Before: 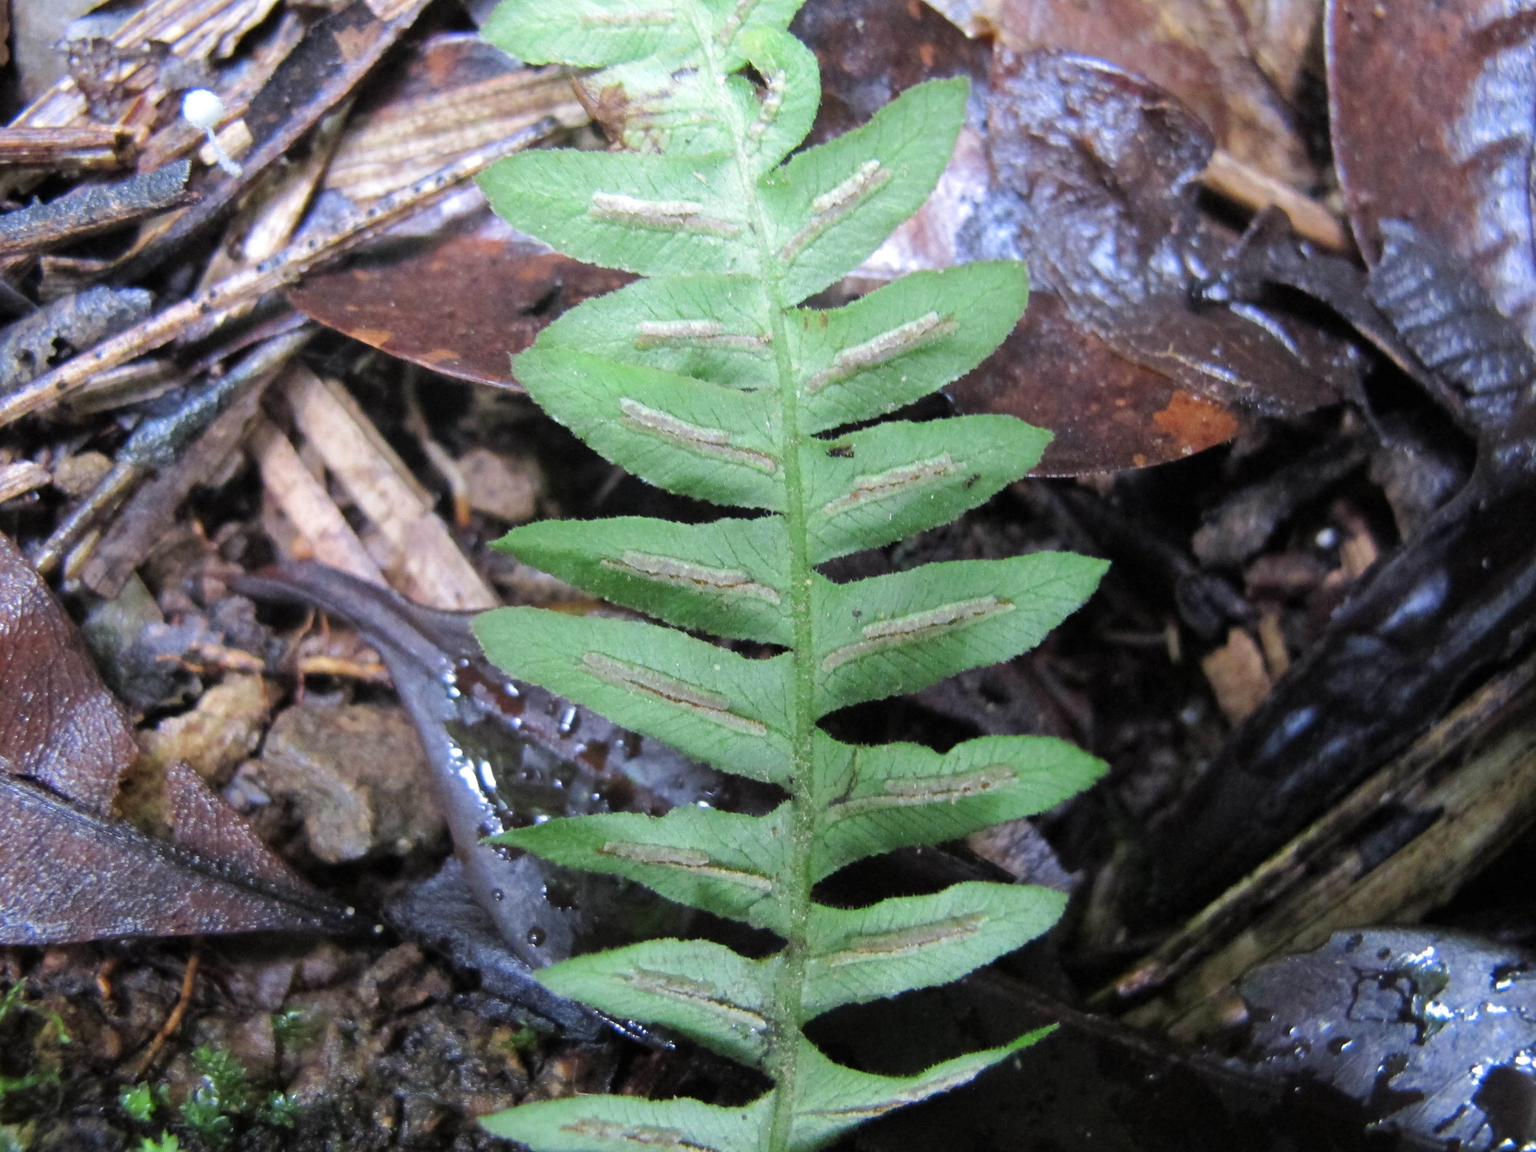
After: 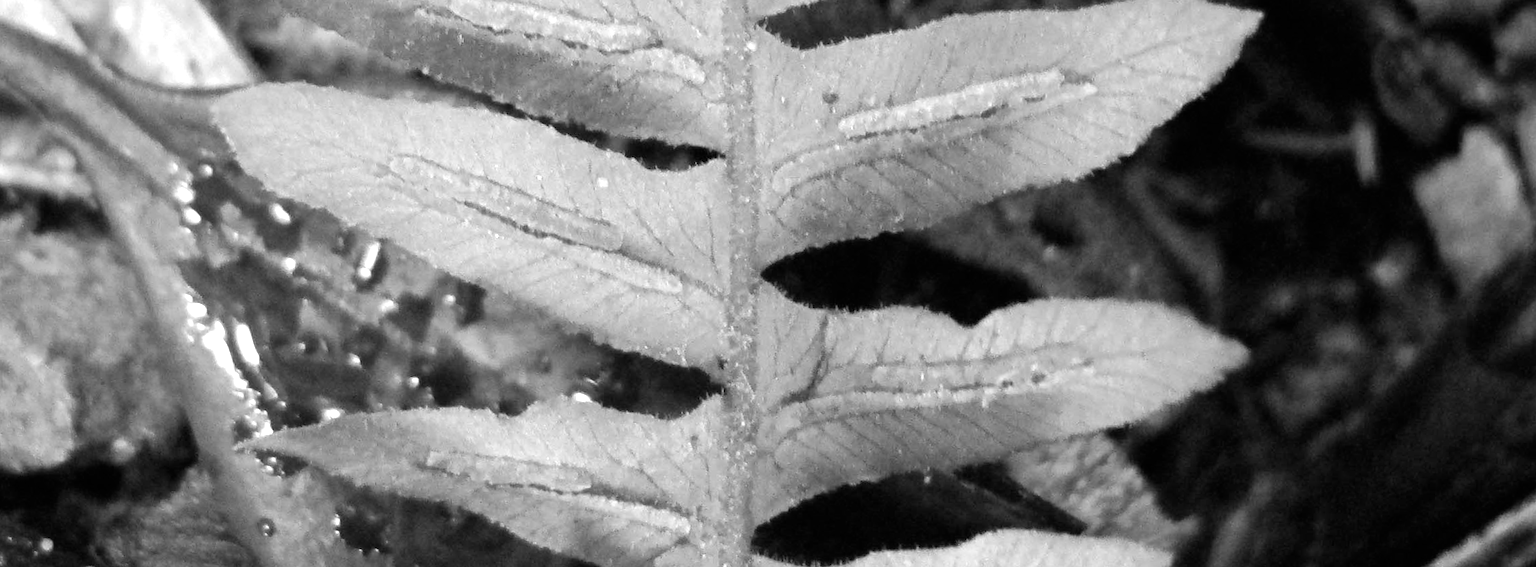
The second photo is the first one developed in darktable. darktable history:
rotate and perspective: rotation 0.062°, lens shift (vertical) 0.115, lens shift (horizontal) -0.133, crop left 0.047, crop right 0.94, crop top 0.061, crop bottom 0.94
crop: left 18.091%, top 51.13%, right 17.525%, bottom 16.85%
exposure: black level correction 0, exposure 0.7 EV, compensate exposure bias true, compensate highlight preservation false
monochrome: on, module defaults
